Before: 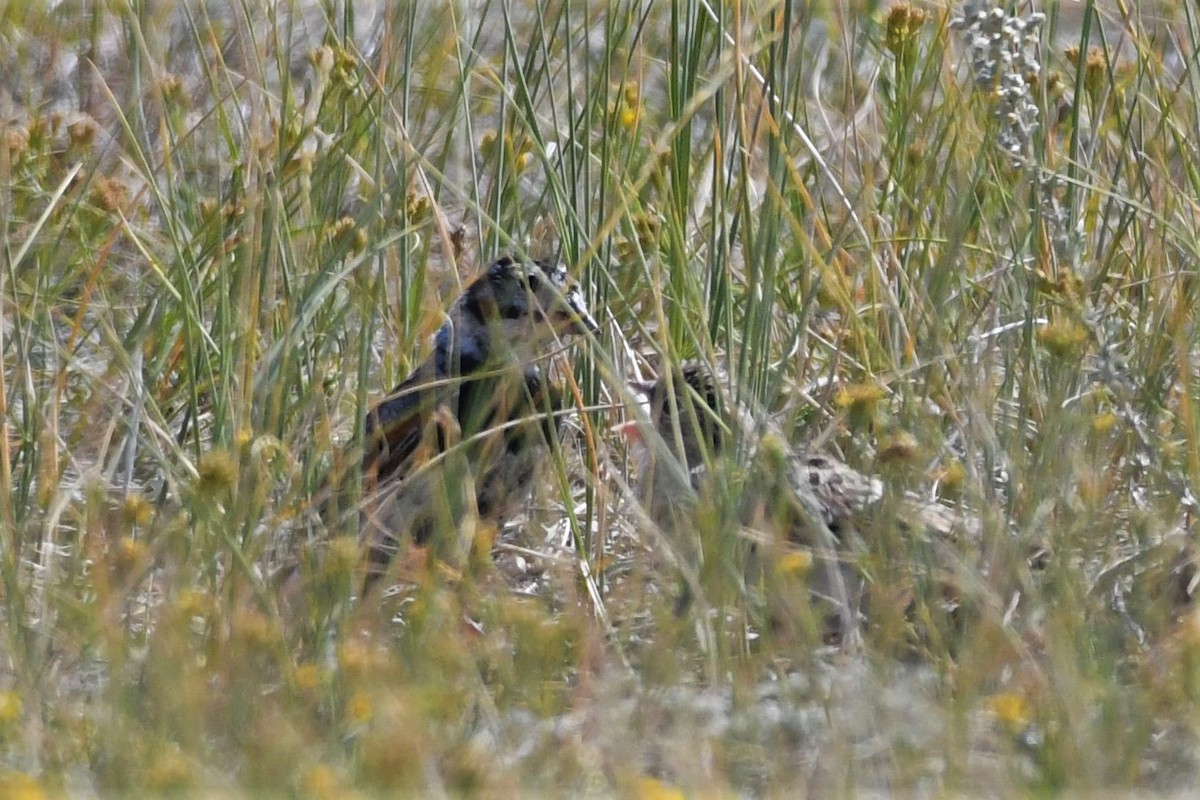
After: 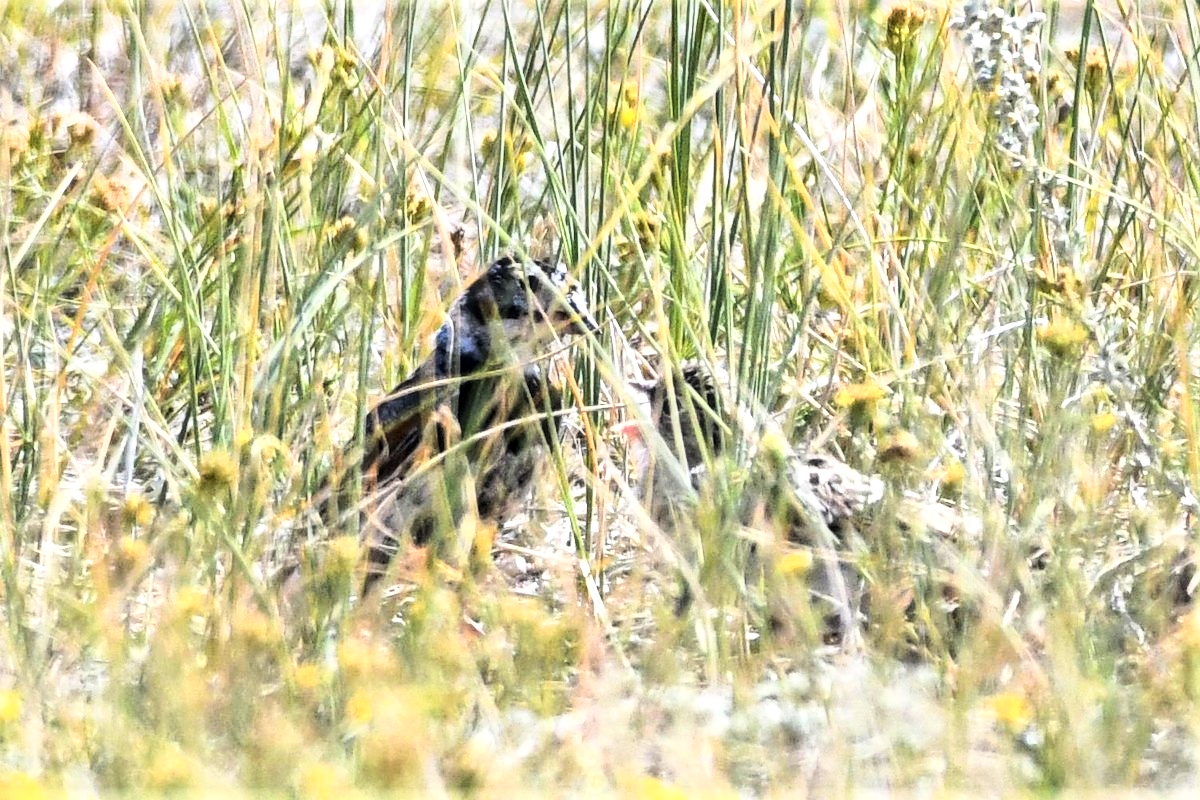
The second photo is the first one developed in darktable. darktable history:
tone equalizer: -8 EV -0.75 EV, -7 EV -0.7 EV, -6 EV -0.6 EV, -5 EV -0.4 EV, -3 EV 0.4 EV, -2 EV 0.6 EV, -1 EV 0.7 EV, +0 EV 0.75 EV, edges refinement/feathering 500, mask exposure compensation -1.57 EV, preserve details no
local contrast: detail 130%
base curve: curves: ch0 [(0, 0) (0.018, 0.026) (0.143, 0.37) (0.33, 0.731) (0.458, 0.853) (0.735, 0.965) (0.905, 0.986) (1, 1)]
